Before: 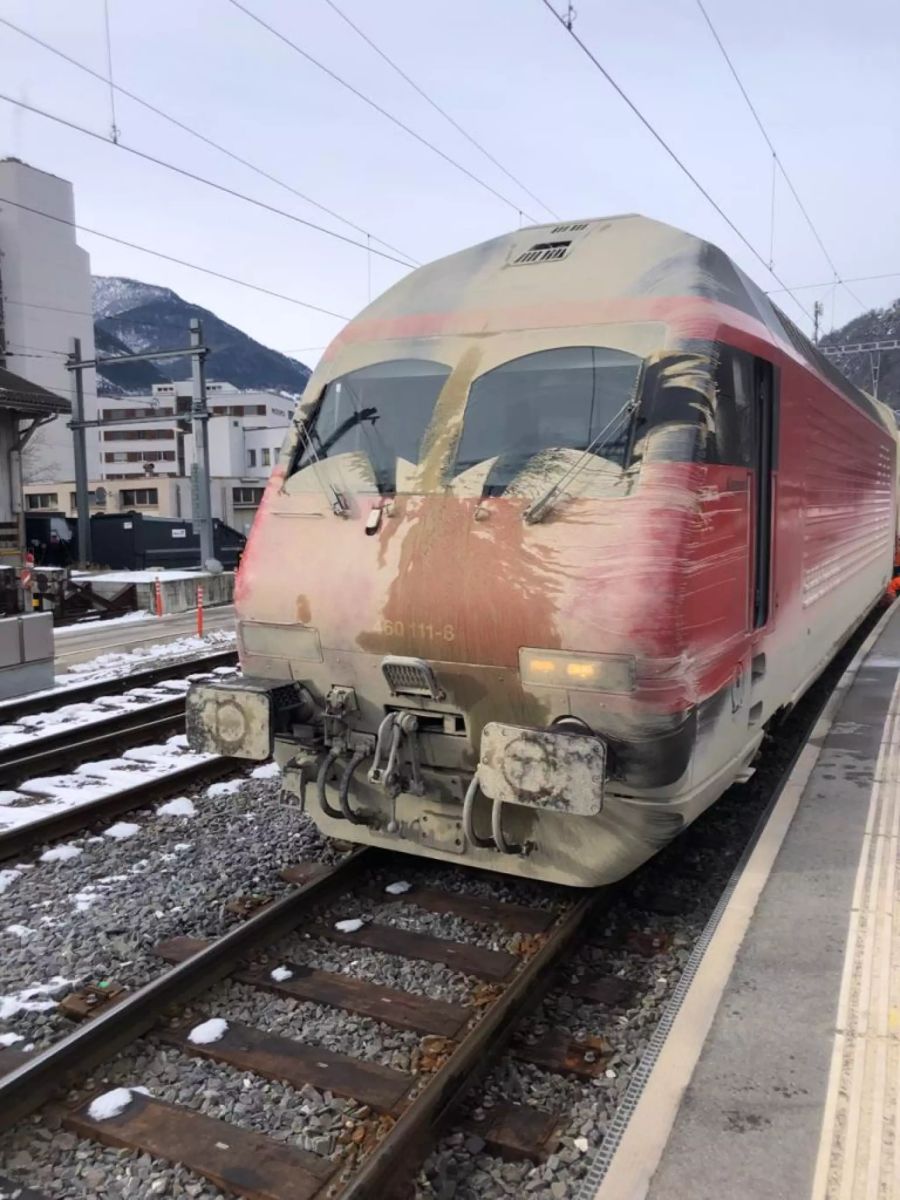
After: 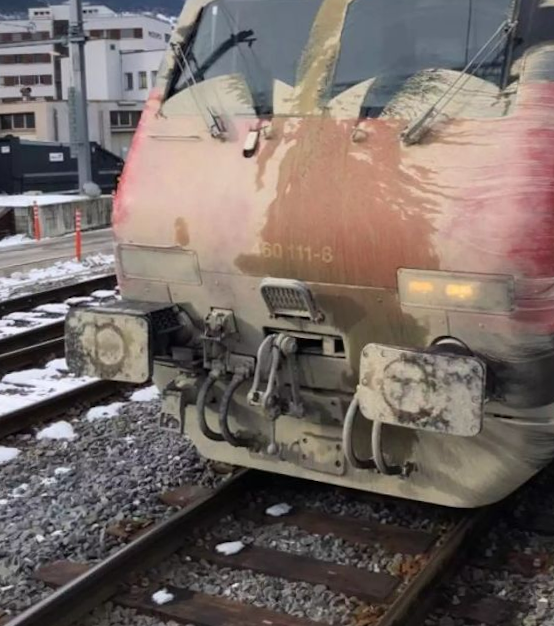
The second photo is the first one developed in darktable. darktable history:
rotate and perspective: rotation -0.45°, automatic cropping original format, crop left 0.008, crop right 0.992, crop top 0.012, crop bottom 0.988
crop: left 13.312%, top 31.28%, right 24.627%, bottom 15.582%
